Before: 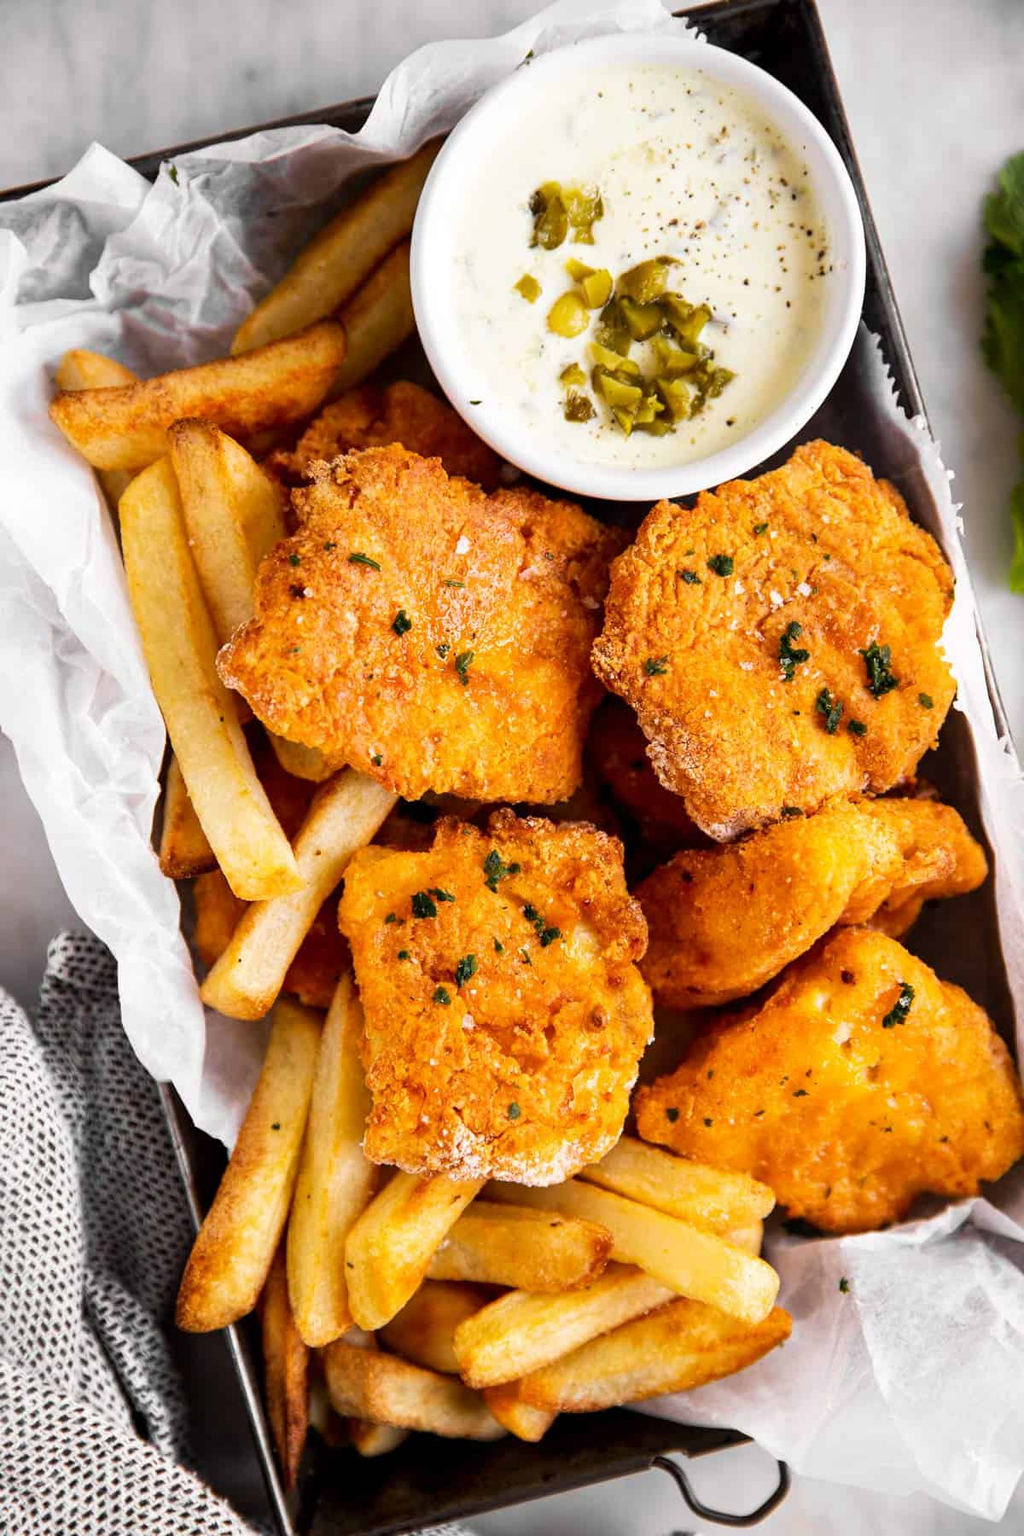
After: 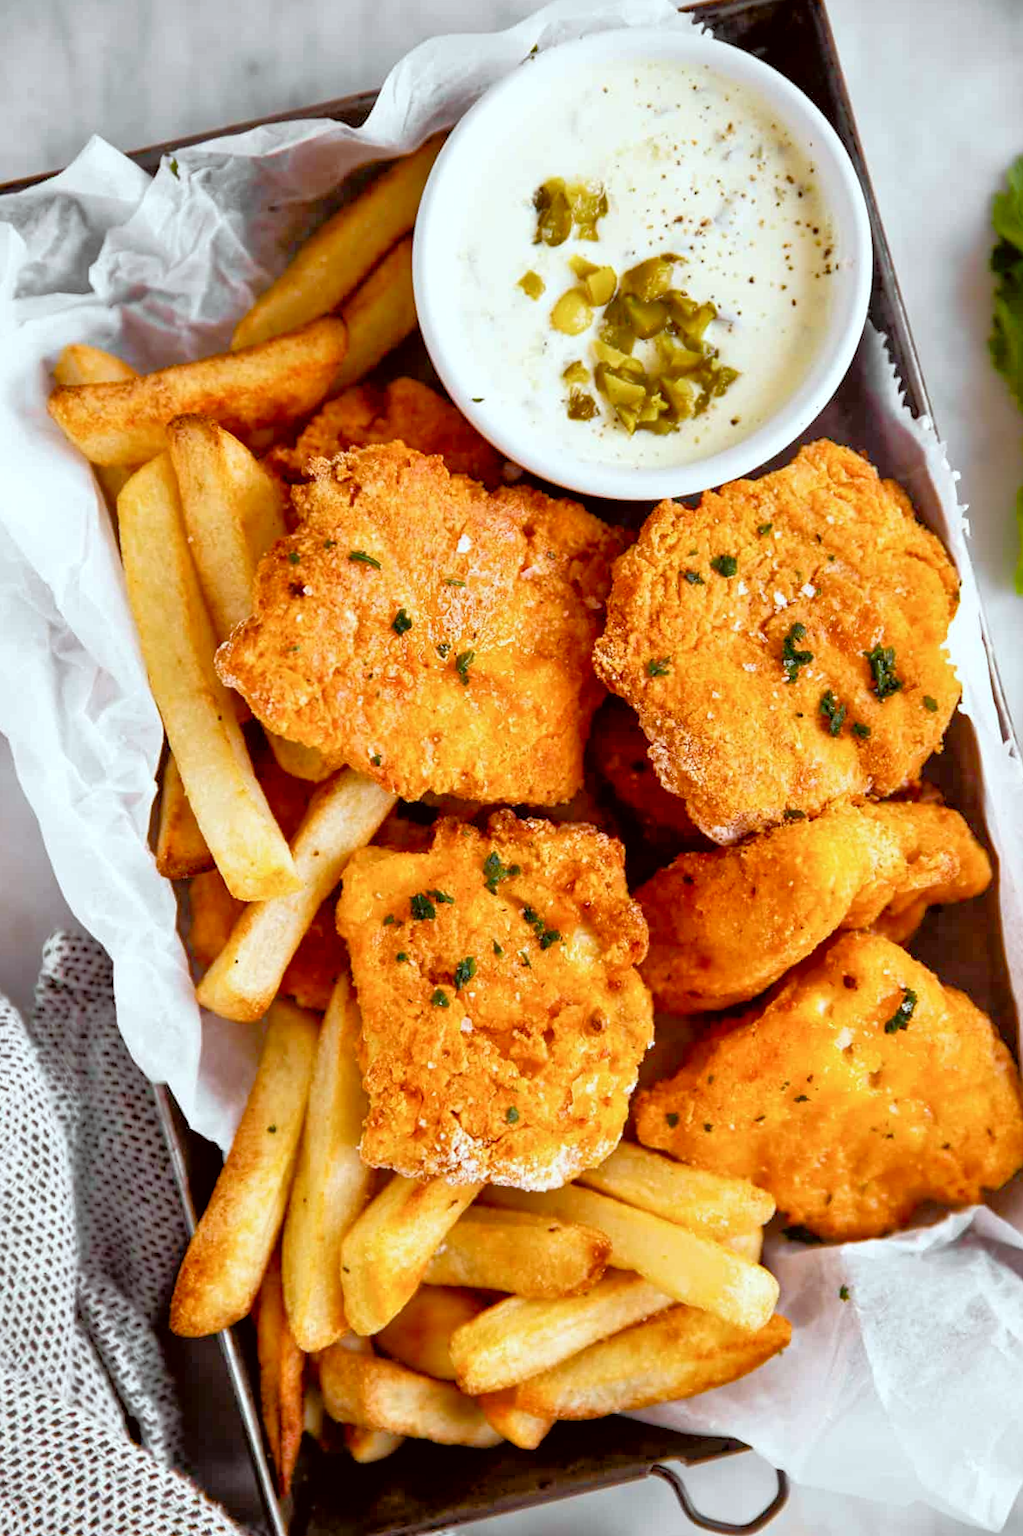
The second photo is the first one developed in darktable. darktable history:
crop and rotate: angle -0.339°
color balance rgb: perceptual saturation grading › global saturation 20%, perceptual saturation grading › highlights -25.888%, perceptual saturation grading › shadows 24.782%
color correction: highlights a* -5.11, highlights b* -4.56, shadows a* 4.14, shadows b* 4.45
tone equalizer: -7 EV 0.148 EV, -6 EV 0.589 EV, -5 EV 1.14 EV, -4 EV 1.32 EV, -3 EV 1.15 EV, -2 EV 0.6 EV, -1 EV 0.168 EV
